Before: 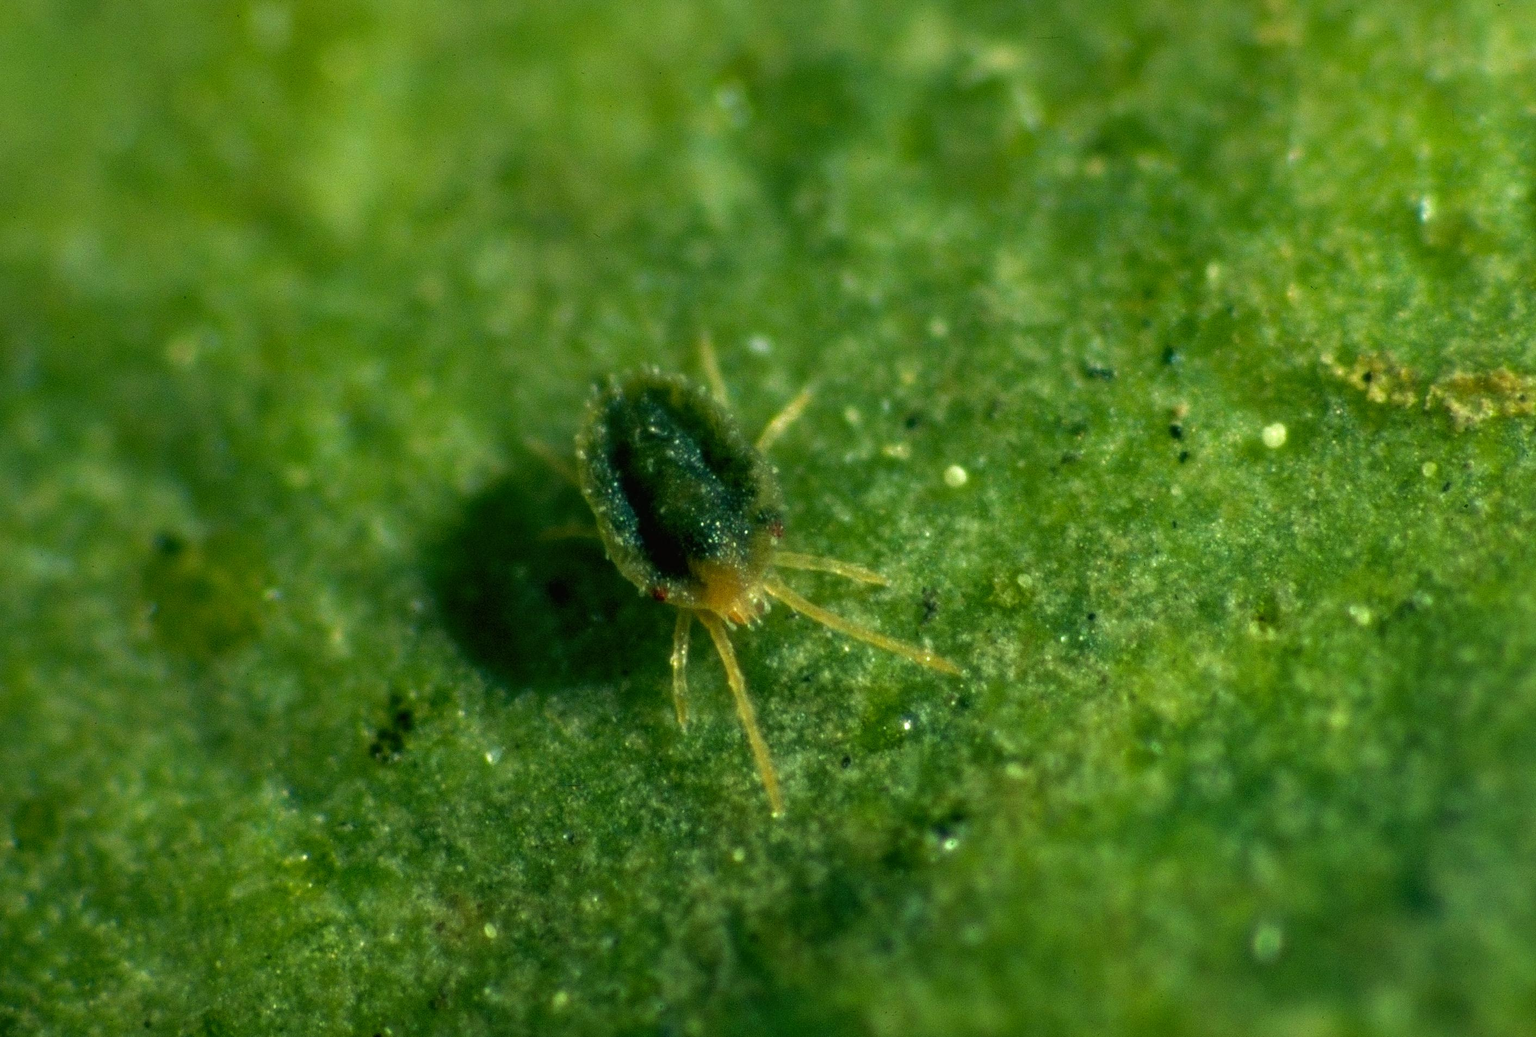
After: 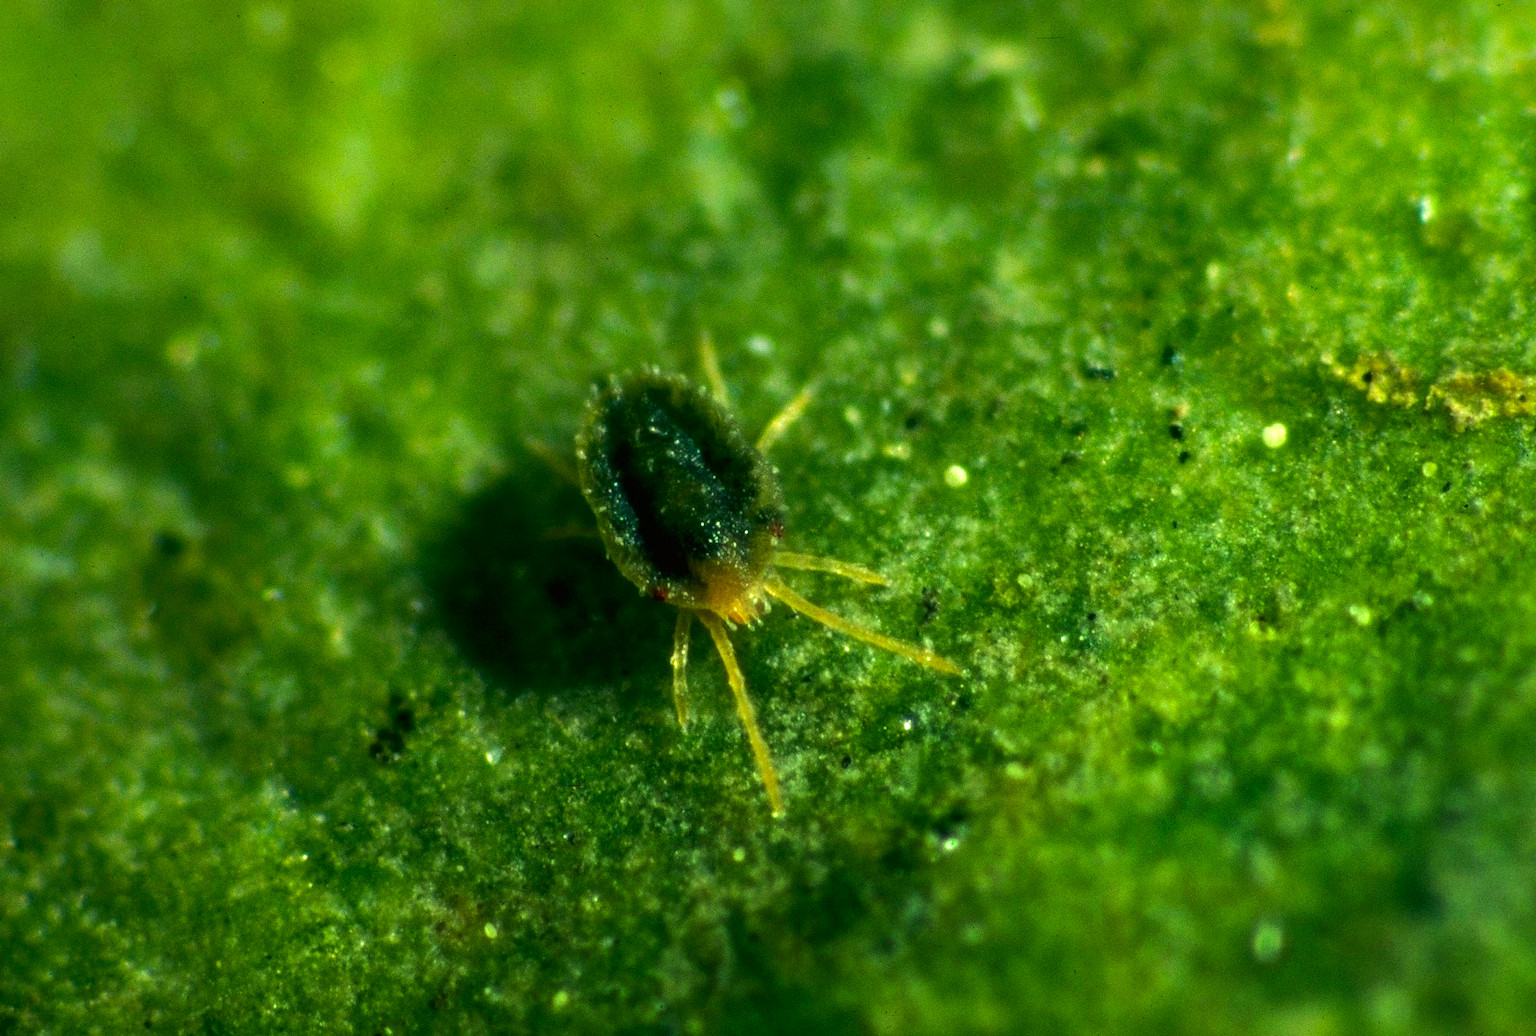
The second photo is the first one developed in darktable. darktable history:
shadows and highlights: shadows -20, white point adjustment -2, highlights -35
color contrast: green-magenta contrast 1.2, blue-yellow contrast 1.2
tone equalizer: -8 EV -0.75 EV, -7 EV -0.7 EV, -6 EV -0.6 EV, -5 EV -0.4 EV, -3 EV 0.4 EV, -2 EV 0.6 EV, -1 EV 0.7 EV, +0 EV 0.75 EV, edges refinement/feathering 500, mask exposure compensation -1.57 EV, preserve details no
